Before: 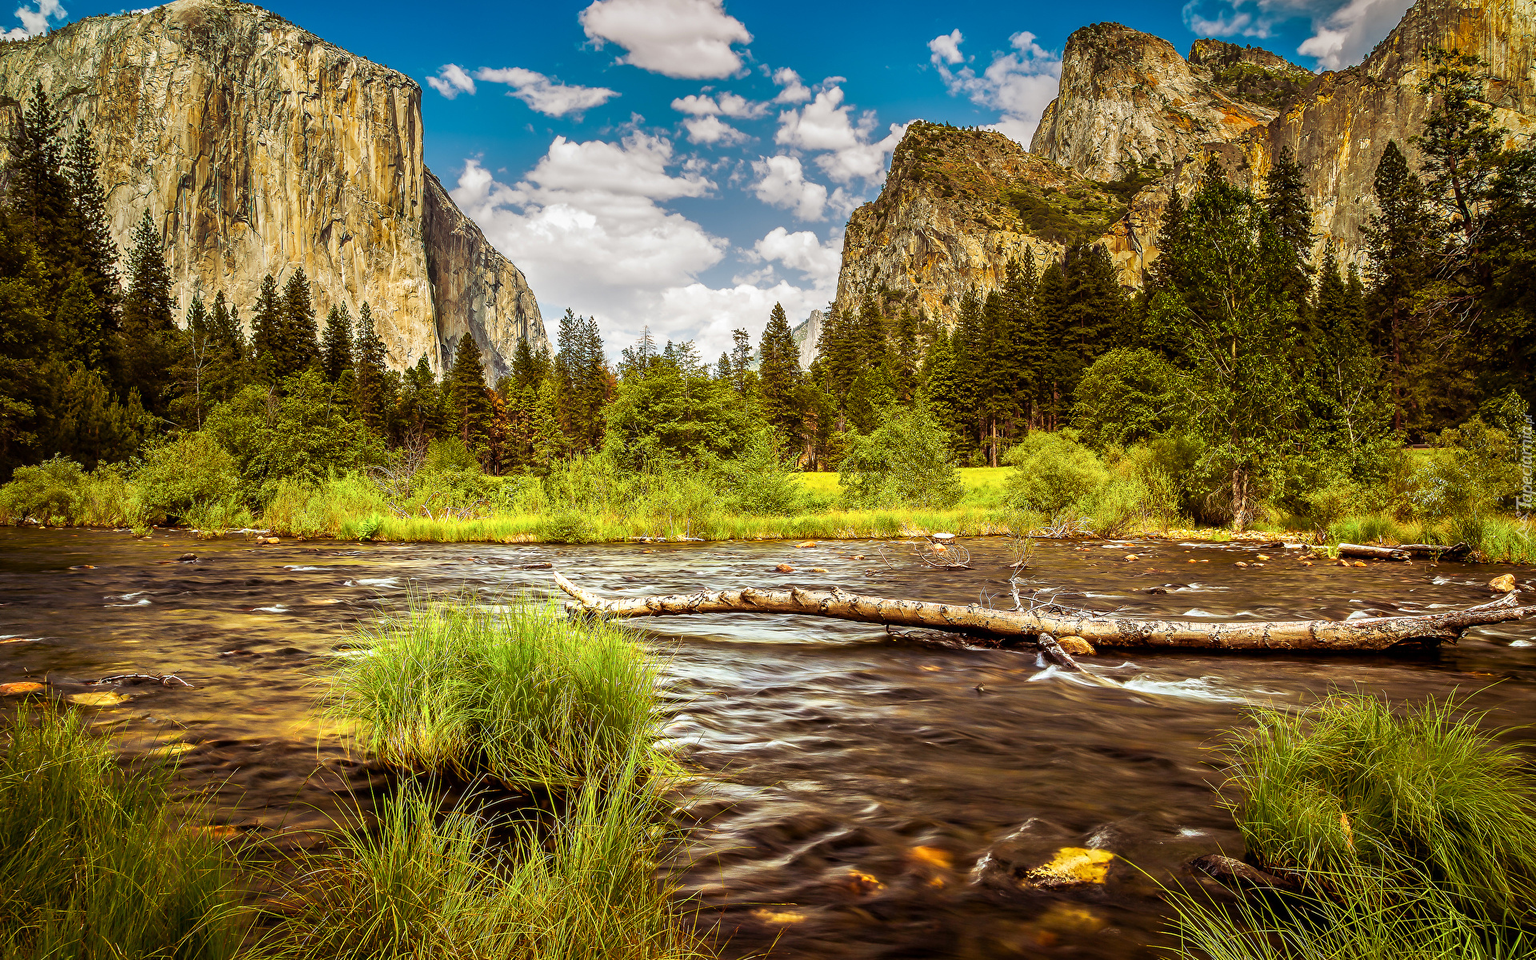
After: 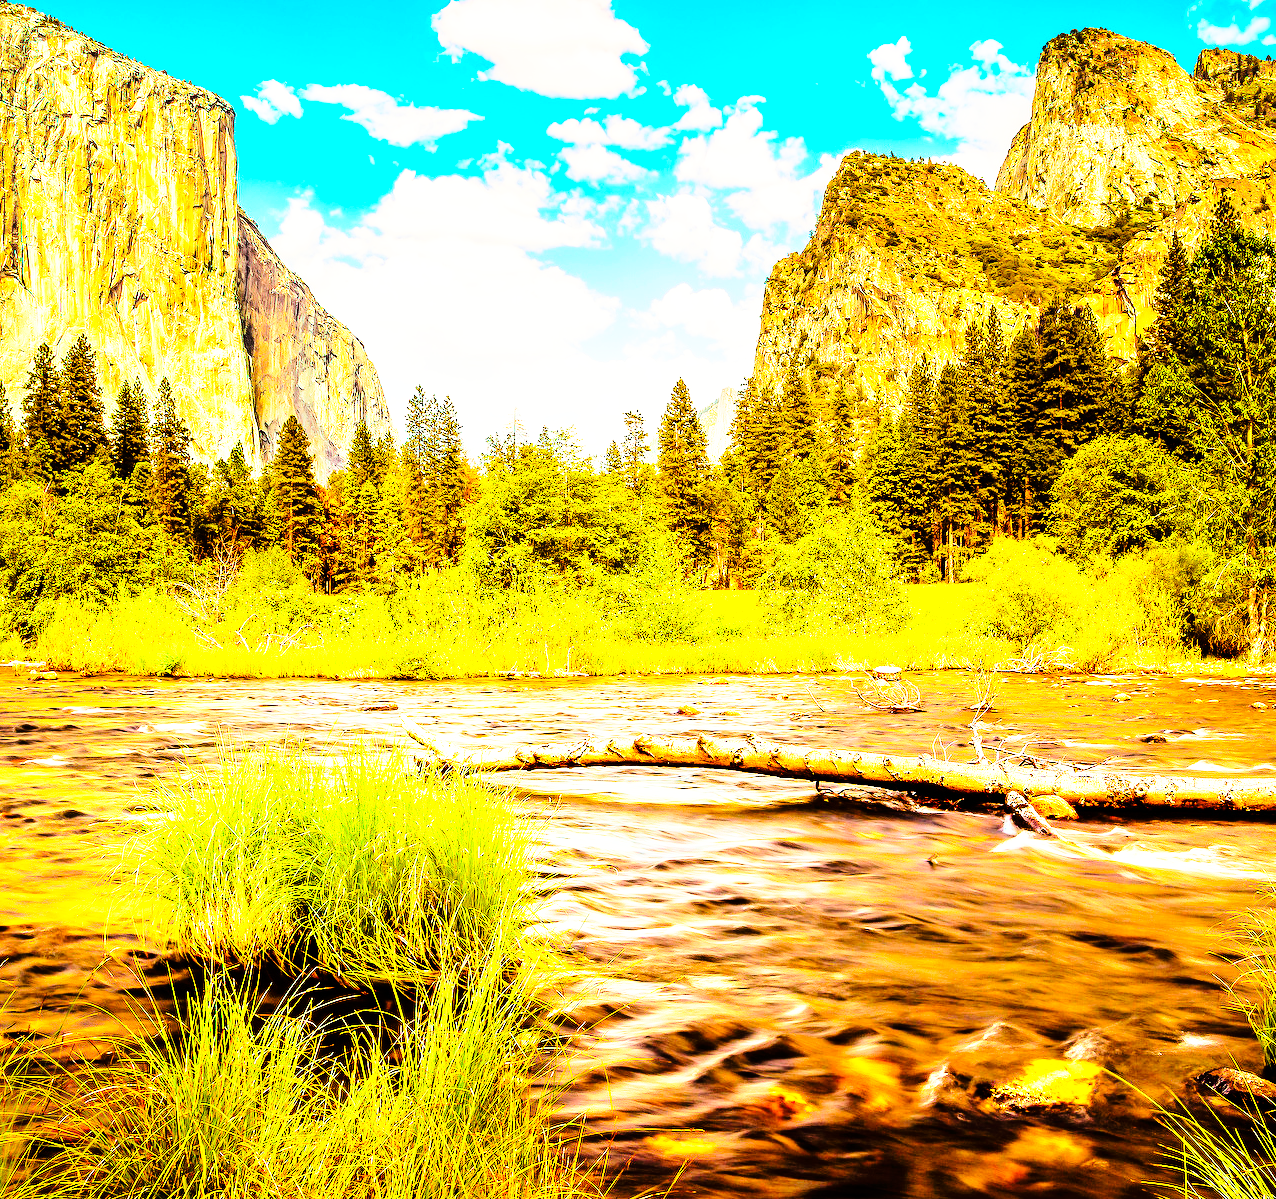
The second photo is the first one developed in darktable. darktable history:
crop and rotate: left 15.239%, right 18.268%
tone curve: curves: ch0 [(0, 0) (0.003, 0.001) (0.011, 0.004) (0.025, 0.008) (0.044, 0.015) (0.069, 0.022) (0.1, 0.031) (0.136, 0.052) (0.177, 0.101) (0.224, 0.181) (0.277, 0.289) (0.335, 0.418) (0.399, 0.541) (0.468, 0.65) (0.543, 0.739) (0.623, 0.817) (0.709, 0.882) (0.801, 0.919) (0.898, 0.958) (1, 1)], color space Lab, linked channels, preserve colors none
color balance rgb: power › luminance 3.403%, power › hue 234.15°, highlights gain › luminance 6.163%, highlights gain › chroma 2.508%, highlights gain › hue 92.74°, perceptual saturation grading › global saturation 17.183%, perceptual brilliance grading › global brilliance 9.744%, perceptual brilliance grading › shadows 14.885%, global vibrance 20%
base curve: curves: ch0 [(0, 0) (0.012, 0.01) (0.073, 0.168) (0.31, 0.711) (0.645, 0.957) (1, 1)], preserve colors none
